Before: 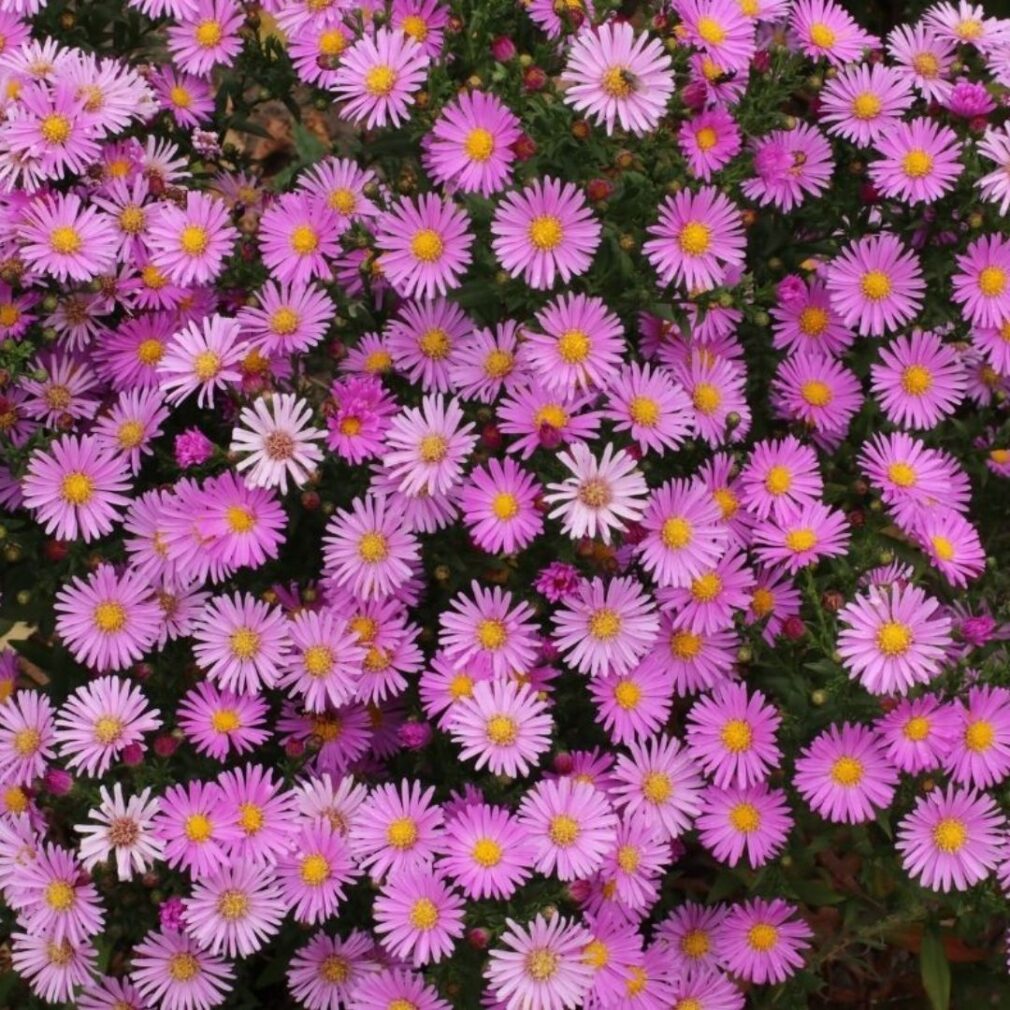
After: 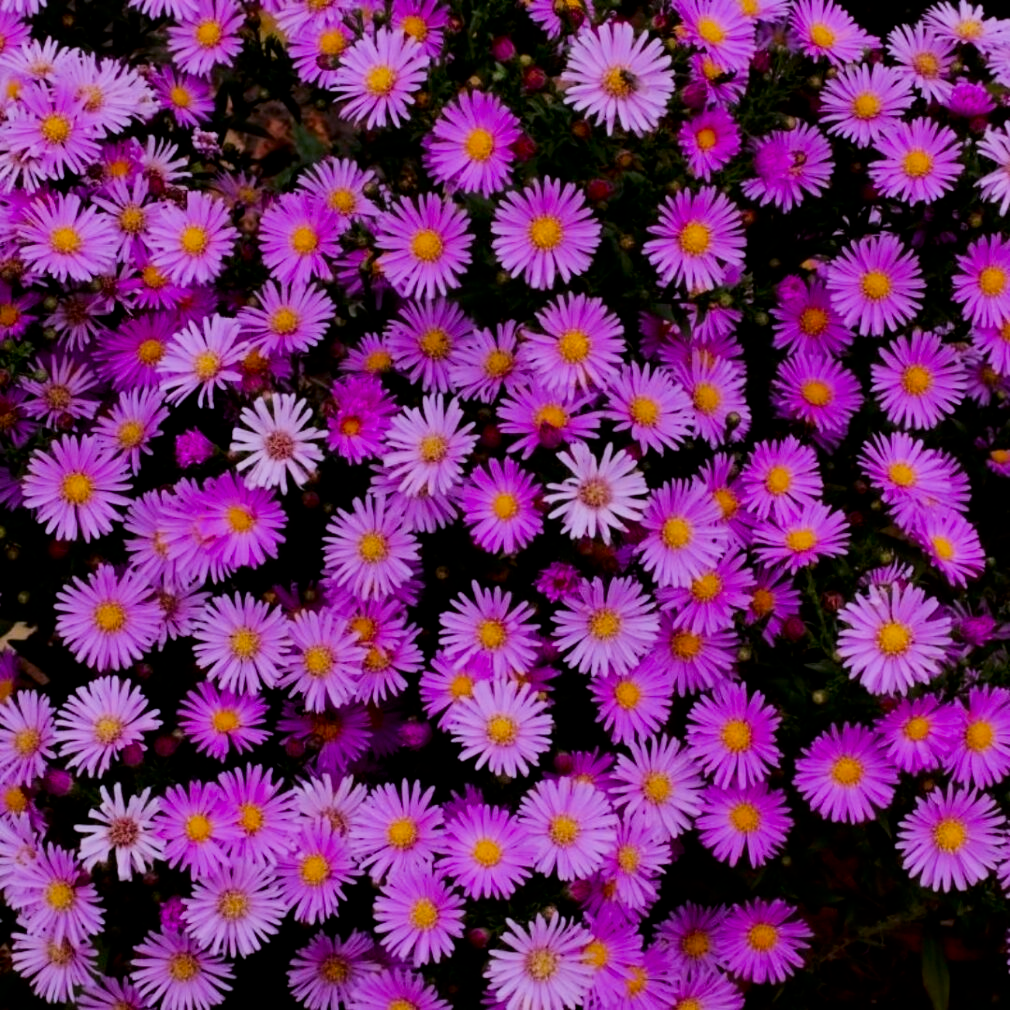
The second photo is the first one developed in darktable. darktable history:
filmic rgb: black relative exposure -5 EV, hardness 2.88, contrast 1.3
white balance: red 1.042, blue 1.17
contrast brightness saturation: brightness -0.25, saturation 0.2
